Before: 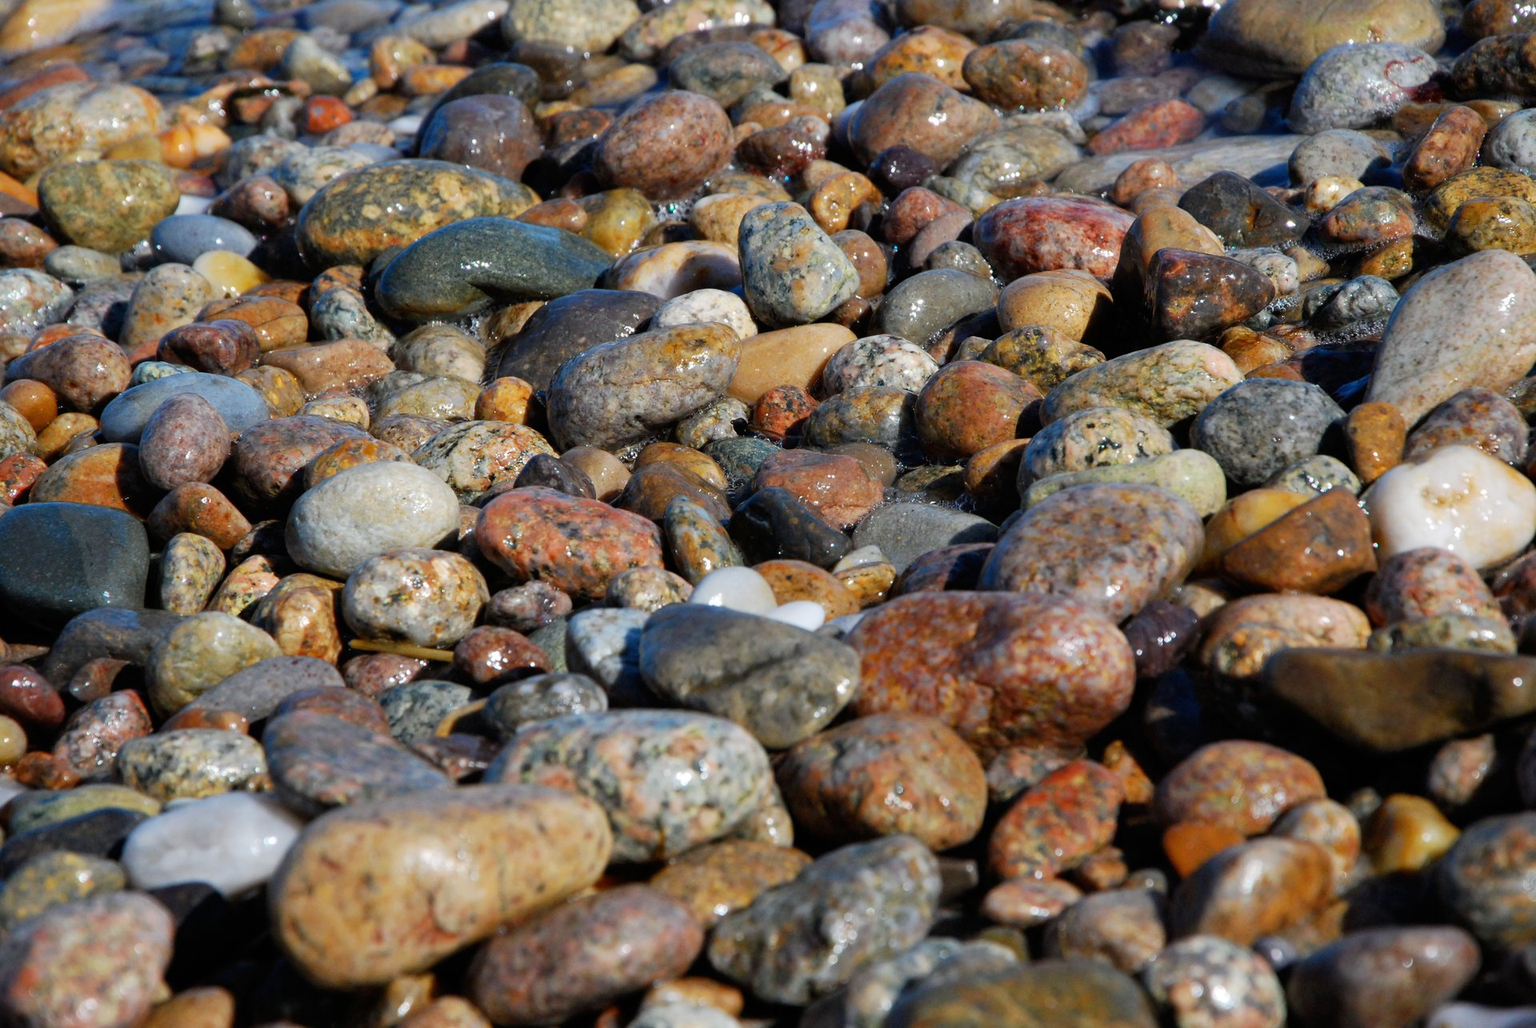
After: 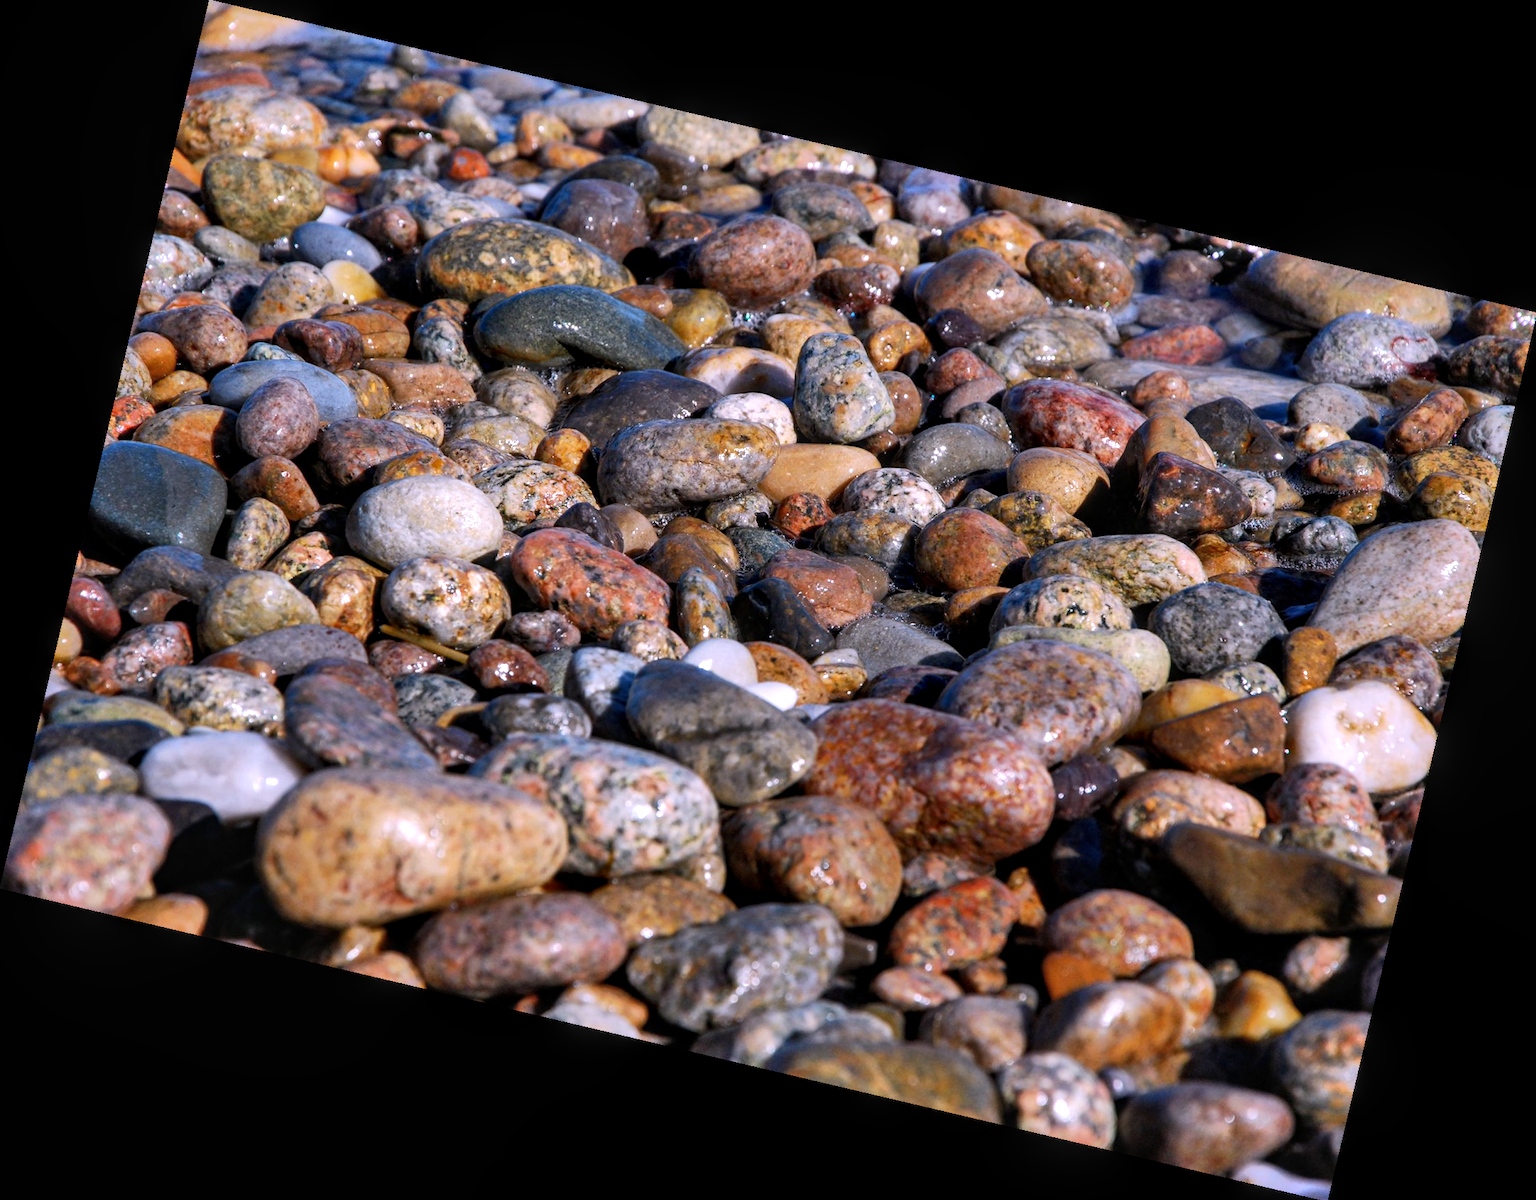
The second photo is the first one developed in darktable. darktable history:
local contrast: on, module defaults
tone equalizer: -8 EV -0.001 EV, -7 EV 0.001 EV, -6 EV -0.002 EV, -5 EV -0.003 EV, -4 EV -0.062 EV, -3 EV -0.222 EV, -2 EV -0.267 EV, -1 EV 0.105 EV, +0 EV 0.303 EV
white balance: red 1.066, blue 1.119
shadows and highlights: soften with gaussian
rotate and perspective: rotation 13.27°, automatic cropping off
